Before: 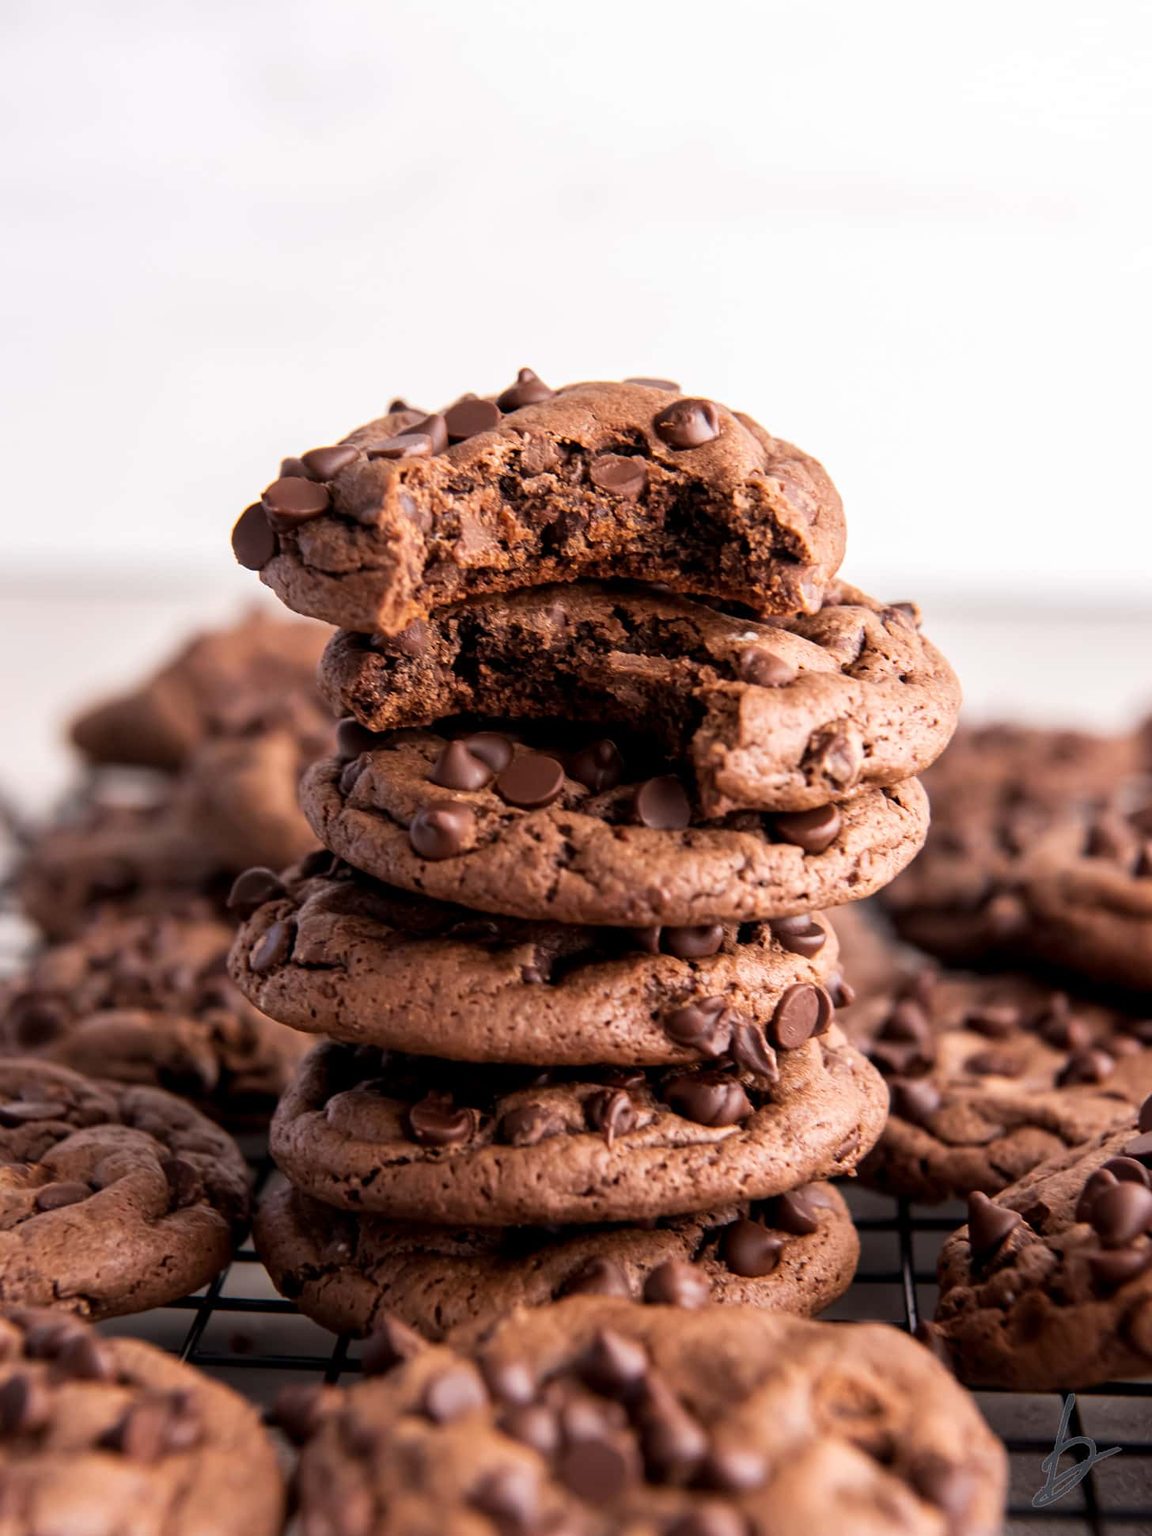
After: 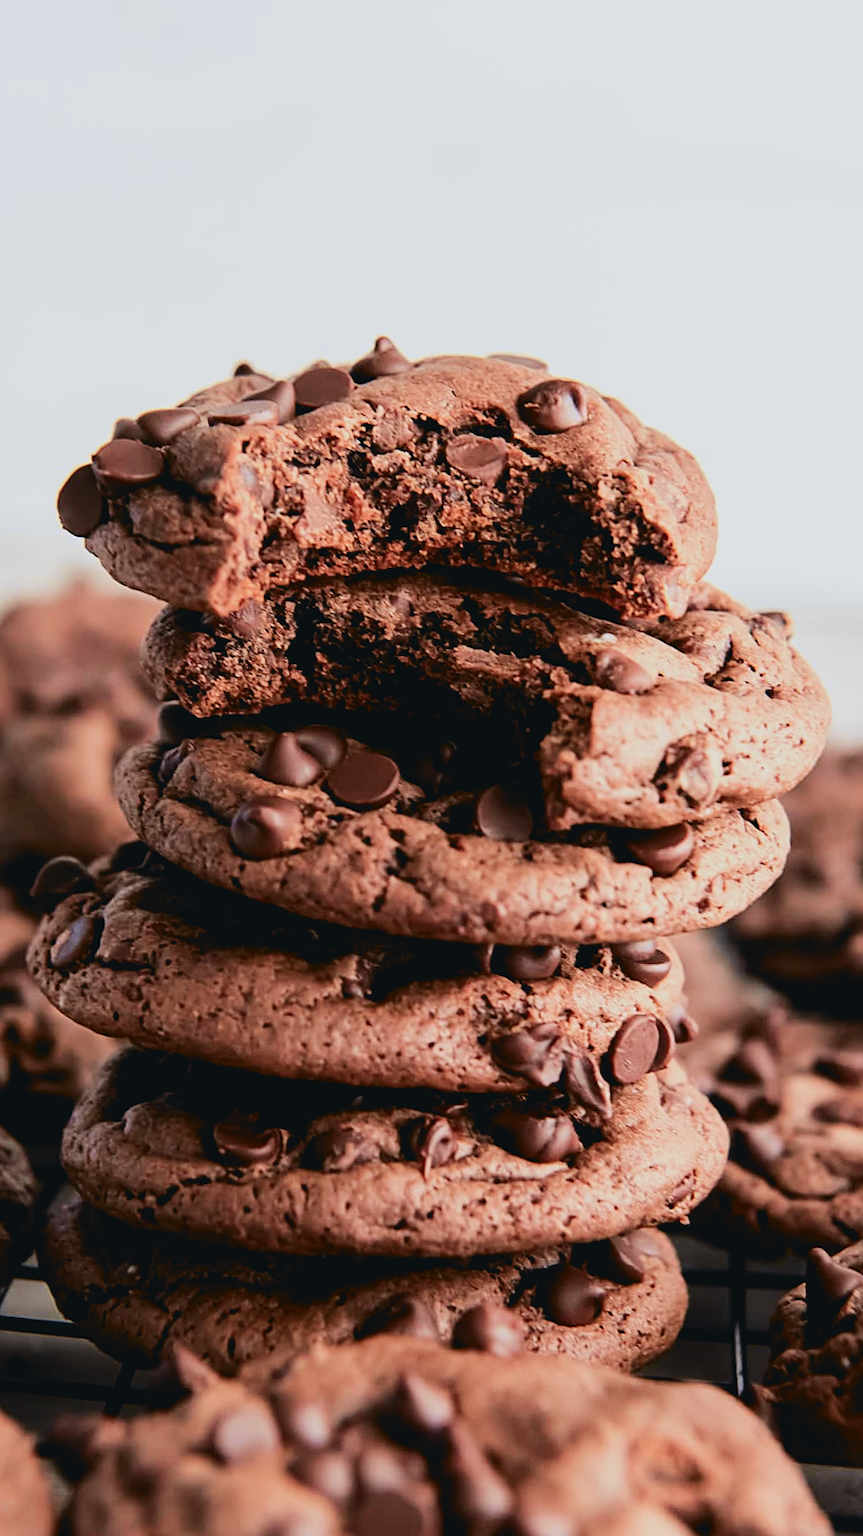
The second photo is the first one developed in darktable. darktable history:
filmic rgb: black relative exposure -7.65 EV, white relative exposure 4.56 EV, hardness 3.61
tone curve: curves: ch0 [(0, 0.039) (0.104, 0.103) (0.273, 0.267) (0.448, 0.487) (0.704, 0.761) (0.886, 0.922) (0.994, 0.971)]; ch1 [(0, 0) (0.335, 0.298) (0.446, 0.413) (0.485, 0.487) (0.515, 0.503) (0.566, 0.563) (0.641, 0.655) (1, 1)]; ch2 [(0, 0) (0.314, 0.301) (0.421, 0.411) (0.502, 0.494) (0.528, 0.54) (0.557, 0.559) (0.612, 0.605) (0.722, 0.686) (1, 1)], color space Lab, independent channels, preserve colors none
sharpen: on, module defaults
crop and rotate: angle -3.27°, left 14.277%, top 0.028%, right 10.766%, bottom 0.028%
